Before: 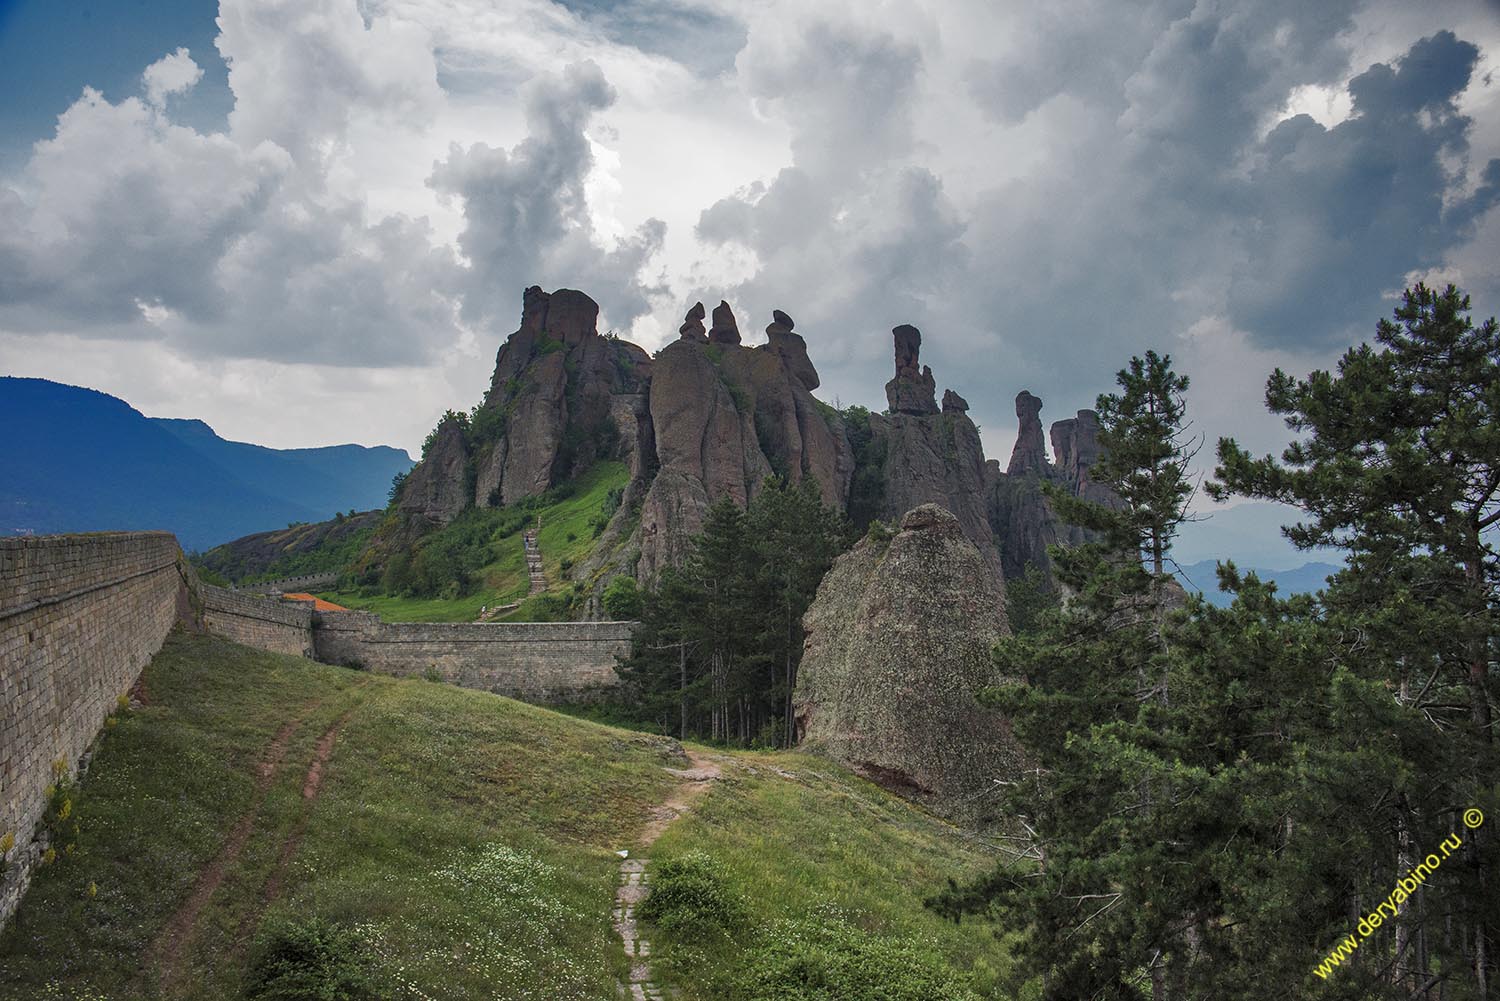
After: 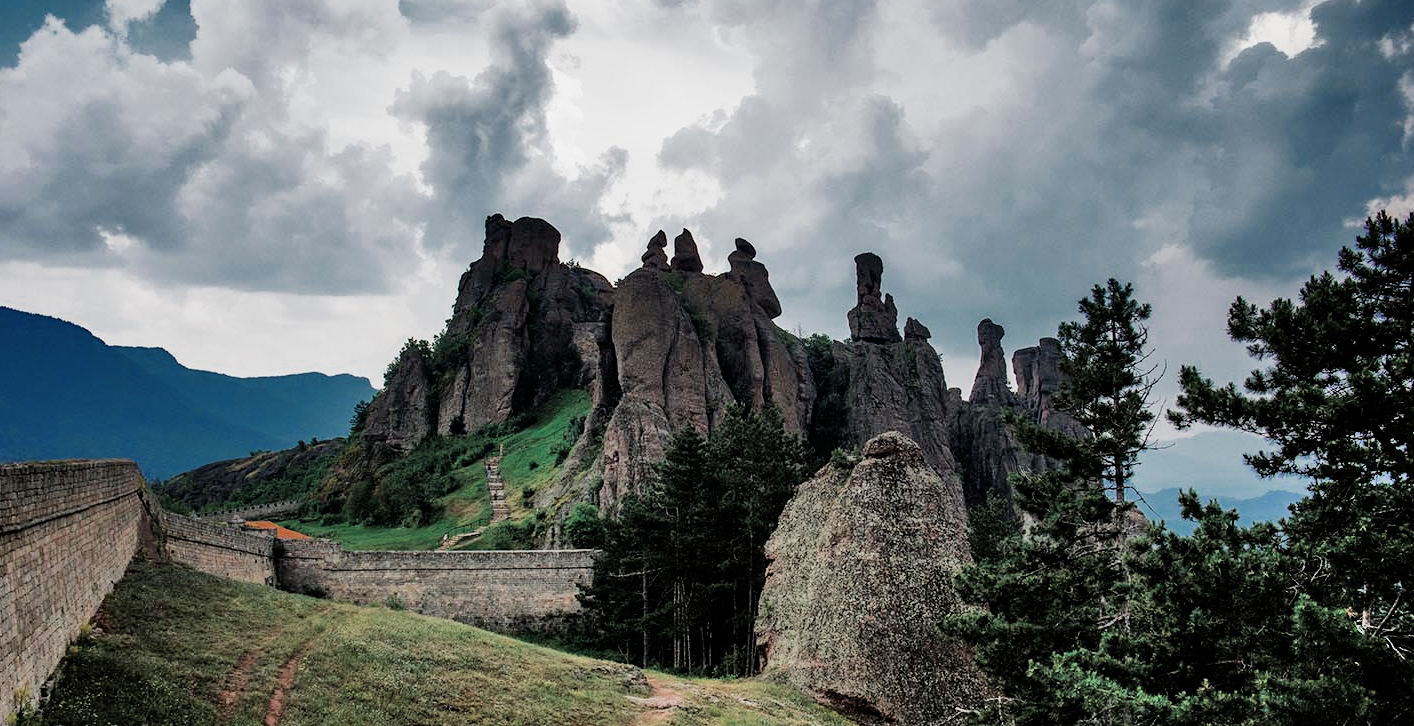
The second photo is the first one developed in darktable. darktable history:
shadows and highlights: soften with gaussian
crop: left 2.537%, top 7.237%, right 3.139%, bottom 20.23%
velvia: on, module defaults
tone equalizer: -8 EV -0.401 EV, -7 EV -0.427 EV, -6 EV -0.312 EV, -5 EV -0.261 EV, -3 EV 0.197 EV, -2 EV 0.305 EV, -1 EV 0.383 EV, +0 EV 0.392 EV, mask exposure compensation -0.501 EV
filmic rgb: black relative exposure -5.05 EV, white relative exposure 3.51 EV, hardness 3.18, contrast 1.299, highlights saturation mix -49.77%, iterations of high-quality reconstruction 0
color zones: curves: ch0 [(0, 0.5) (0.125, 0.4) (0.25, 0.5) (0.375, 0.4) (0.5, 0.4) (0.625, 0.35) (0.75, 0.35) (0.875, 0.5)]; ch1 [(0, 0.35) (0.125, 0.45) (0.25, 0.35) (0.375, 0.35) (0.5, 0.35) (0.625, 0.35) (0.75, 0.45) (0.875, 0.35)]; ch2 [(0, 0.6) (0.125, 0.5) (0.25, 0.5) (0.375, 0.6) (0.5, 0.6) (0.625, 0.5) (0.75, 0.5) (0.875, 0.5)]
contrast brightness saturation: saturation -0.062
